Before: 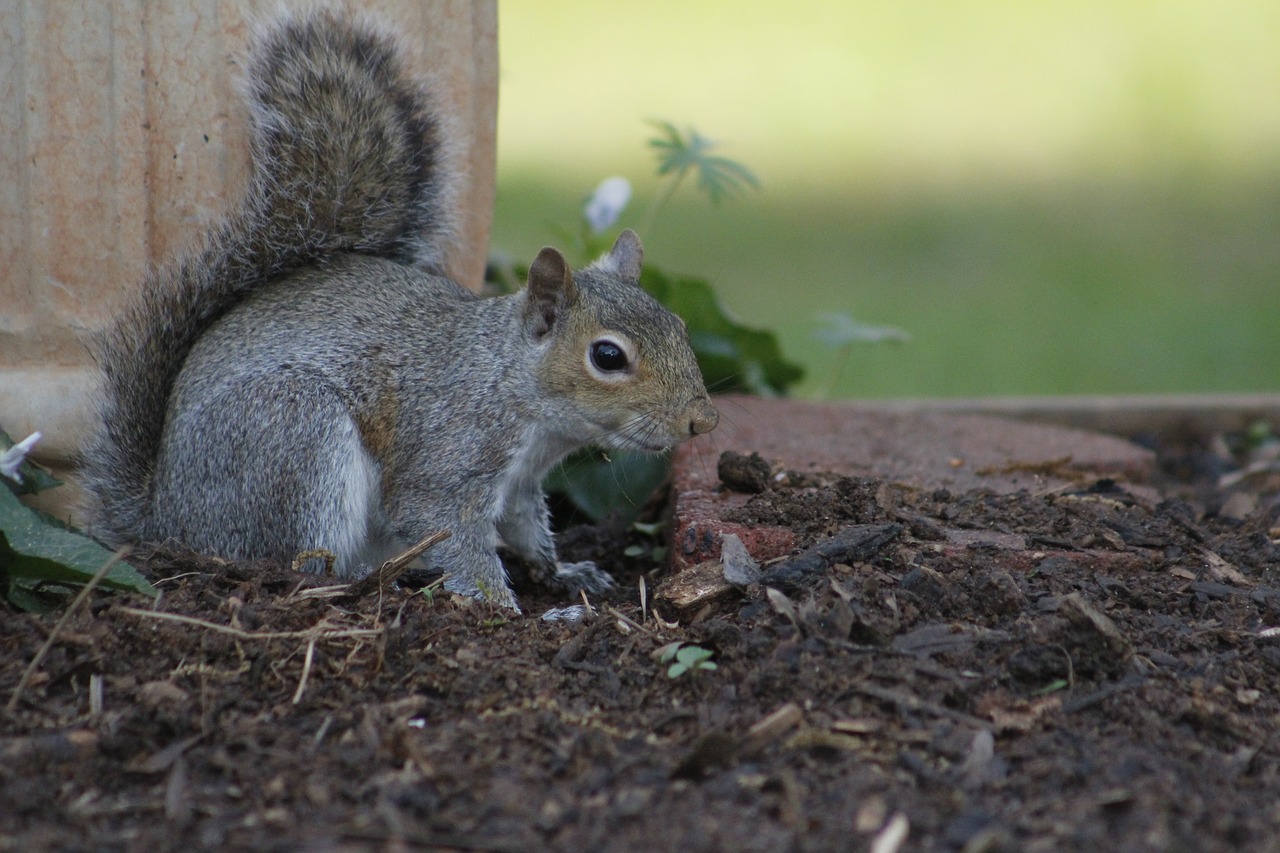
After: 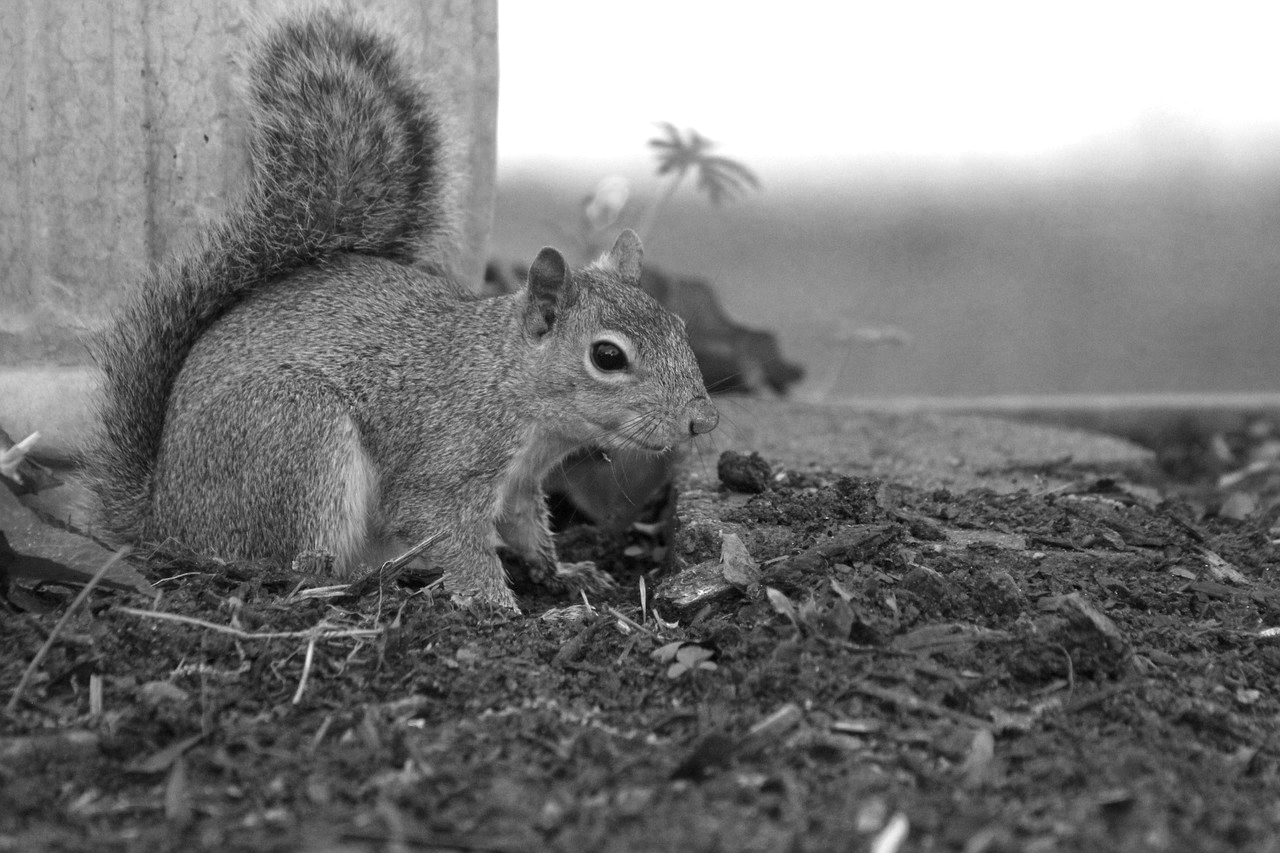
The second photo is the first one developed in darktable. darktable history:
local contrast: highlights 103%, shadows 98%, detail 120%, midtone range 0.2
exposure: exposure 0.551 EV, compensate highlight preservation false
color zones: curves: ch0 [(0.002, 0.593) (0.143, 0.417) (0.285, 0.541) (0.455, 0.289) (0.608, 0.327) (0.727, 0.283) (0.869, 0.571) (1, 0.603)]; ch1 [(0, 0) (0.143, 0) (0.286, 0) (0.429, 0) (0.571, 0) (0.714, 0) (0.857, 0)], mix 30.17%
